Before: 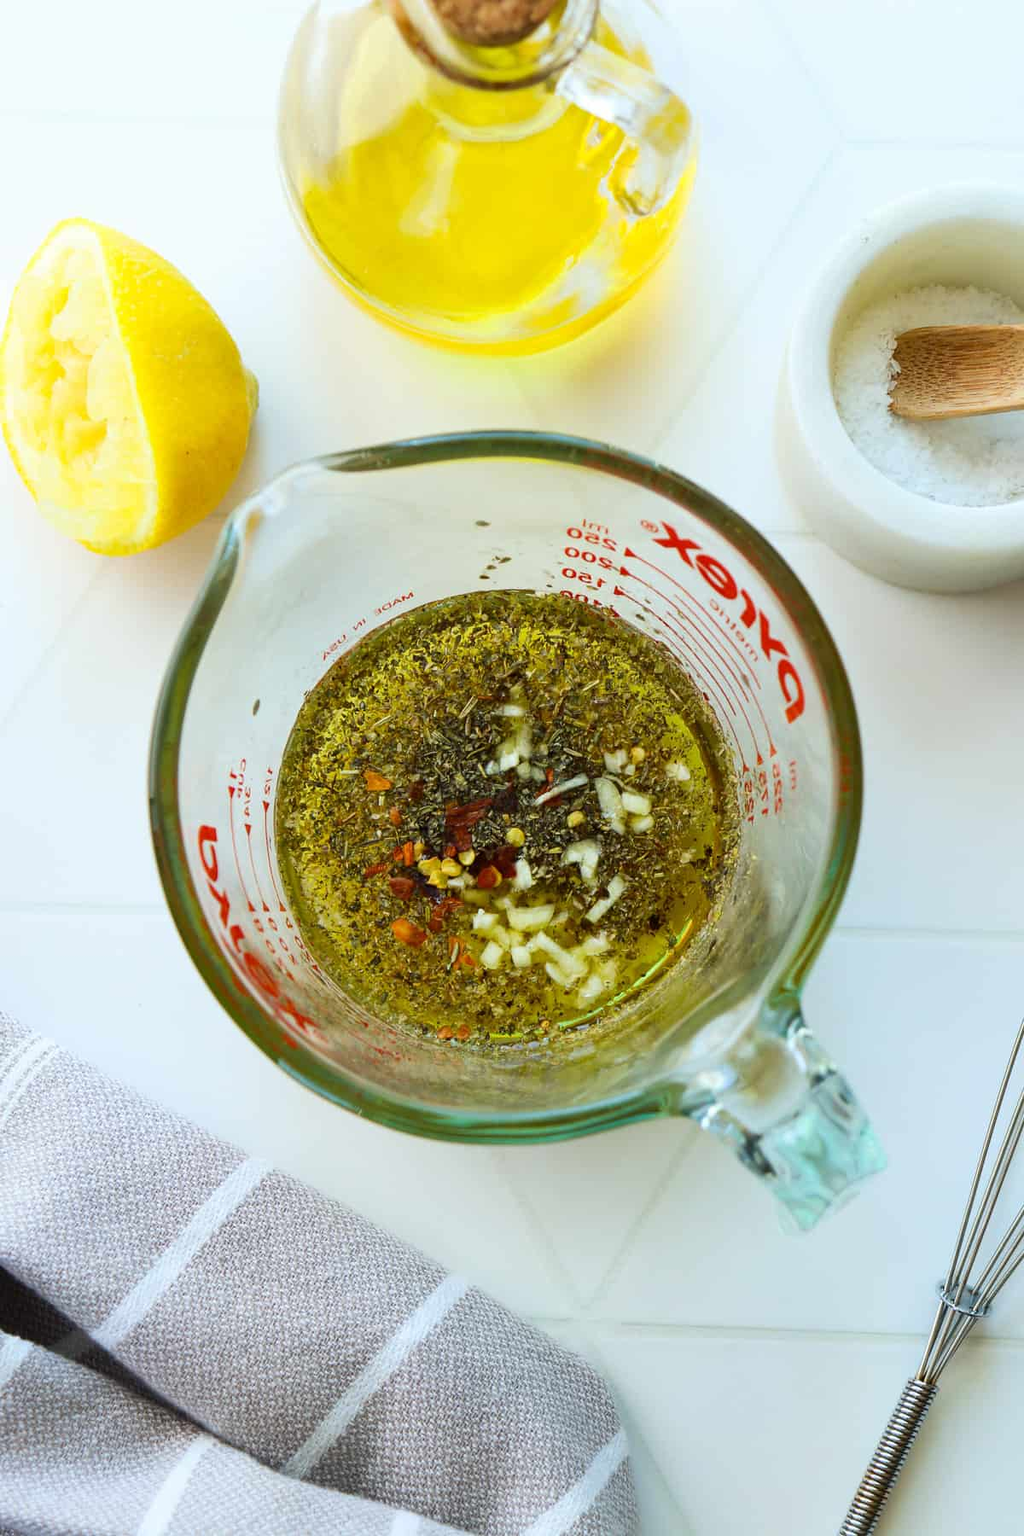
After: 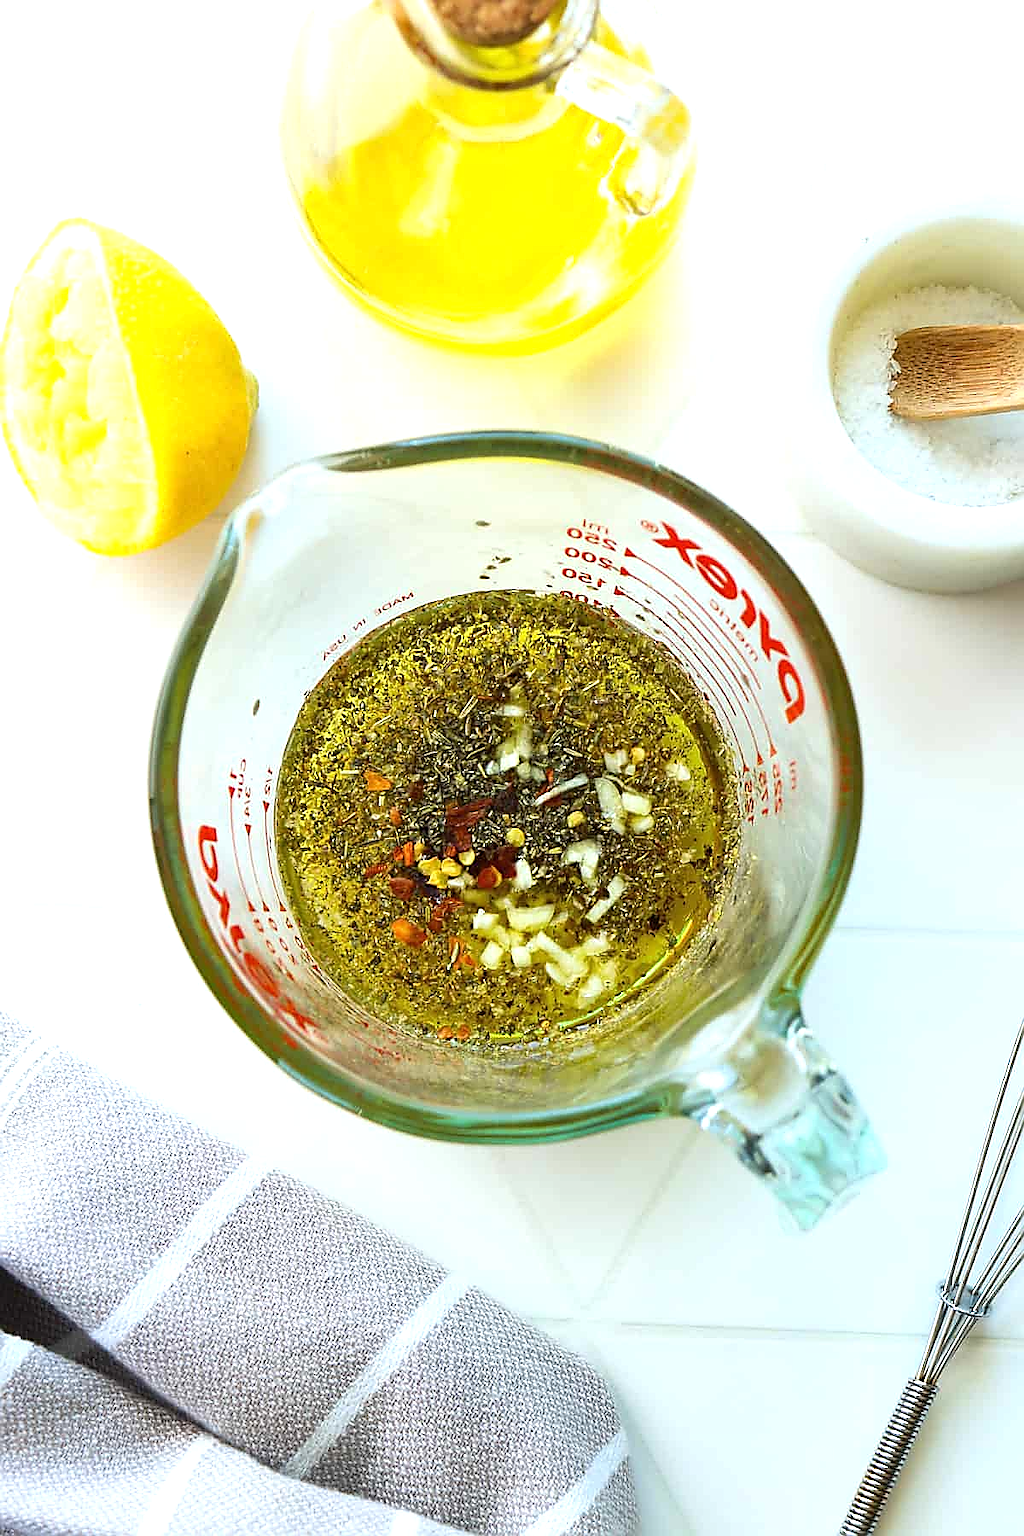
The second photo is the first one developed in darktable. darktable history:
sharpen: radius 1.4, amount 1.25, threshold 0.7
exposure: black level correction 0, exposure 0.5 EV, compensate highlight preservation false
